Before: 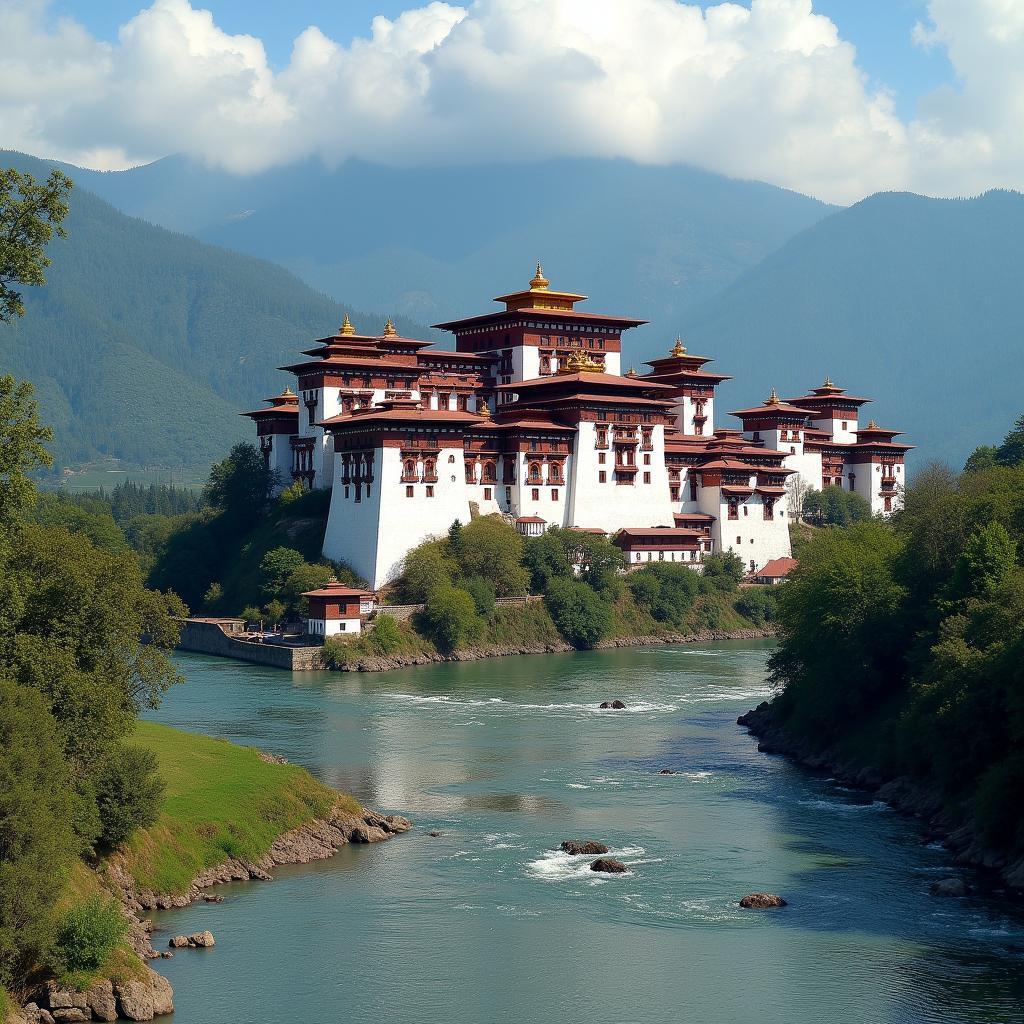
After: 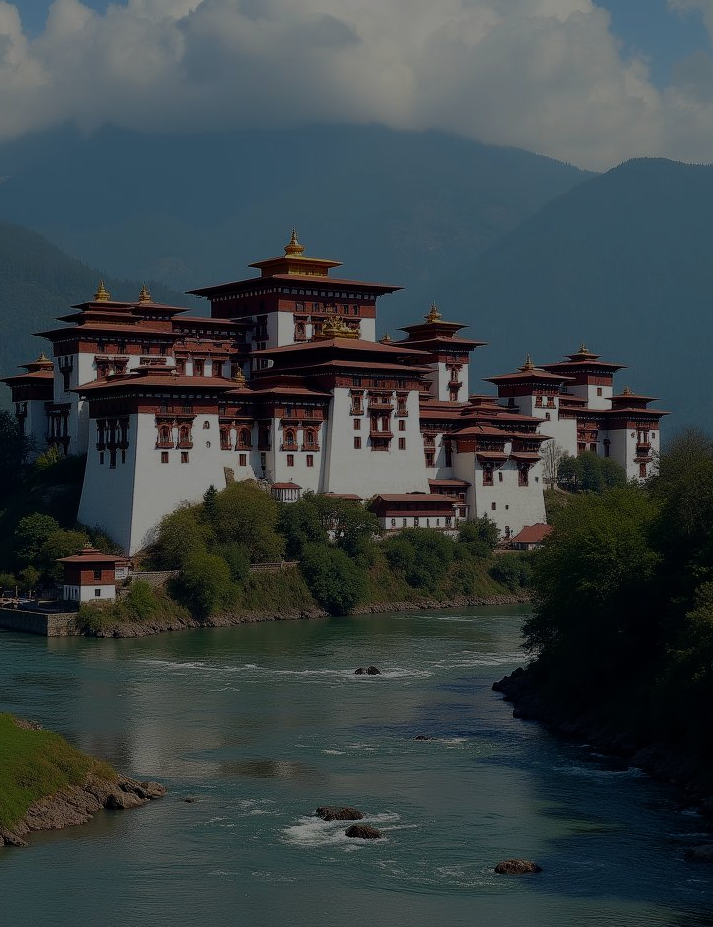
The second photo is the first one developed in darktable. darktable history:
crop and rotate: left 23.982%, top 3.382%, right 6.366%, bottom 6.023%
exposure: exposure -1.919 EV, compensate highlight preservation false
